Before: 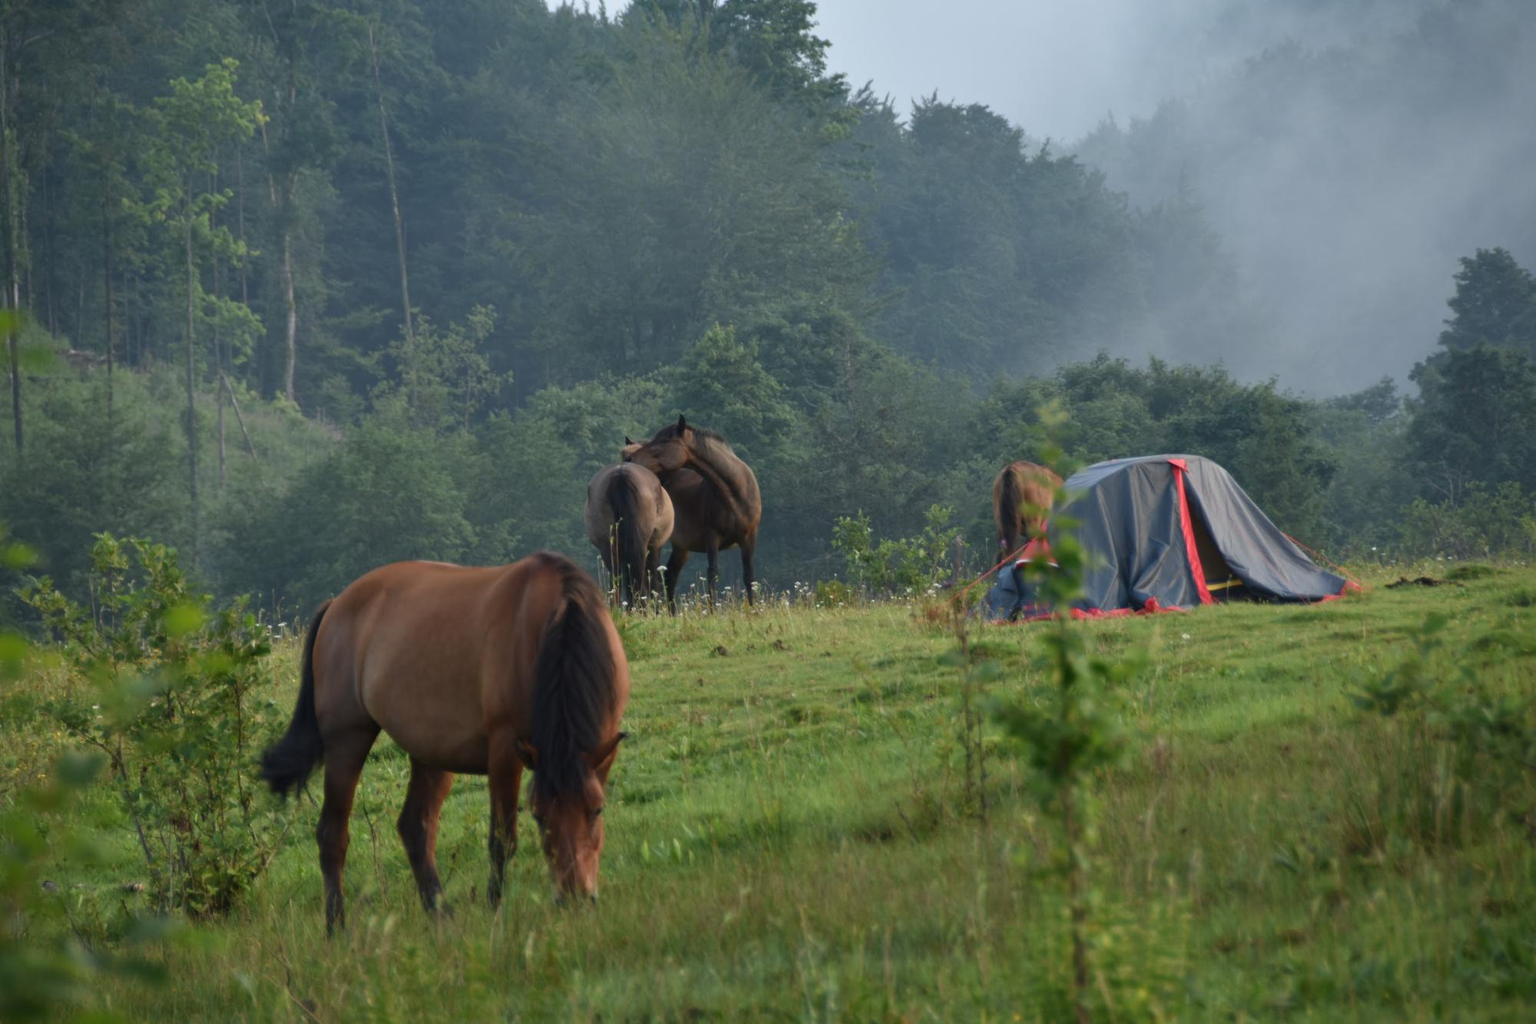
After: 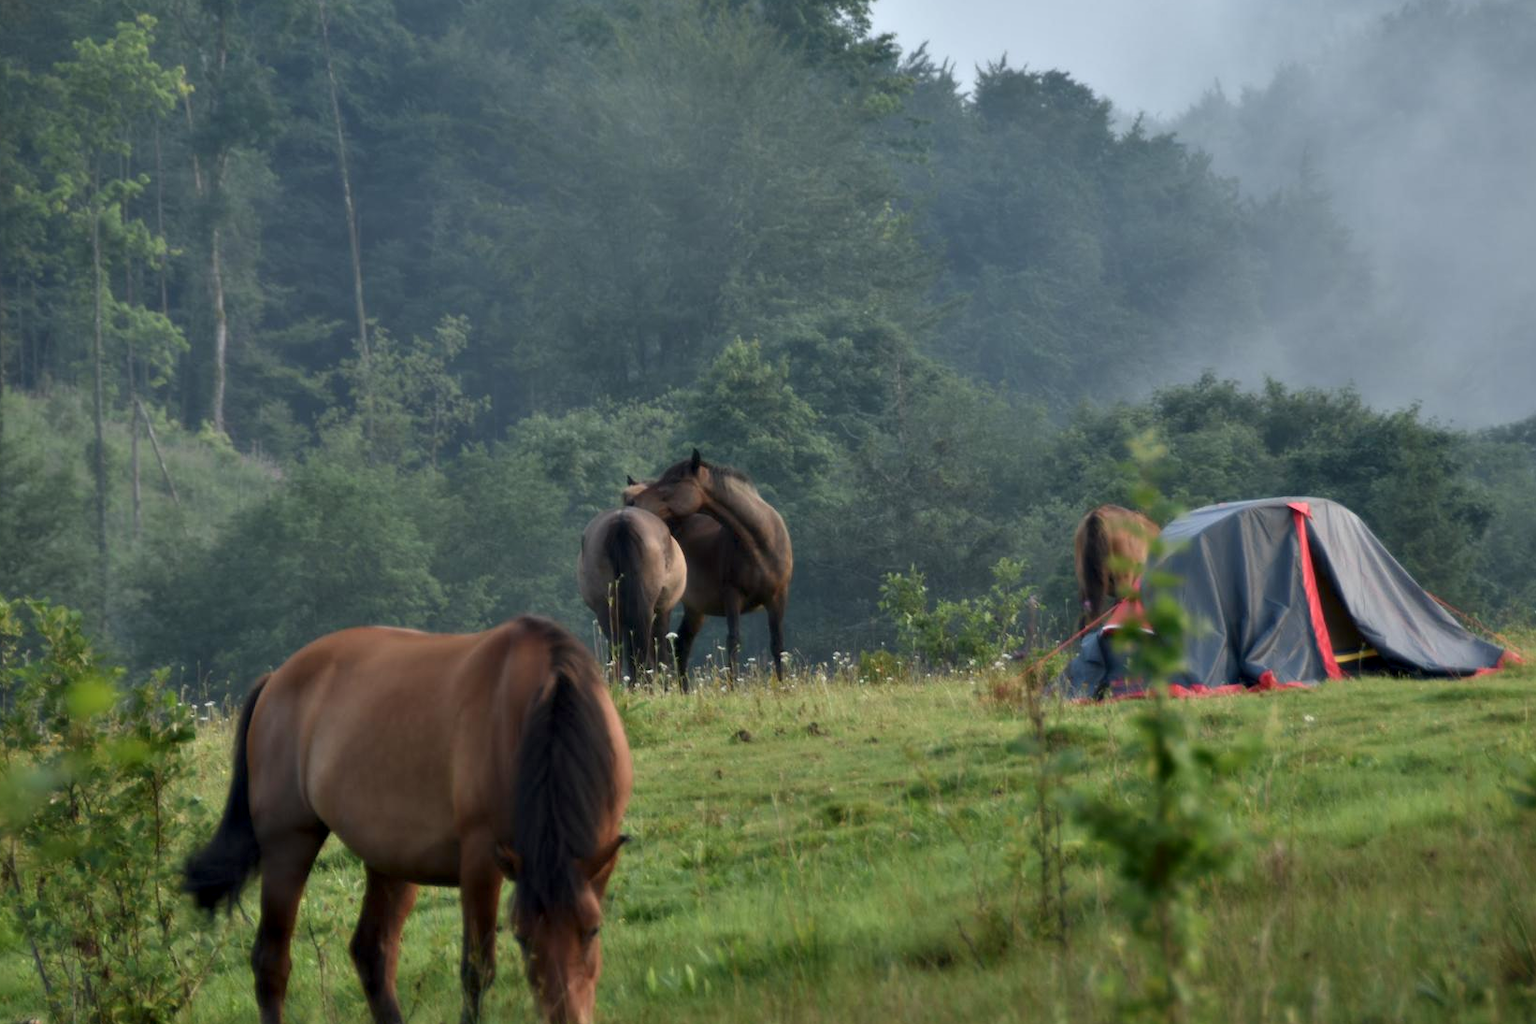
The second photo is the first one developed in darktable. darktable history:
contrast equalizer: y [[0.514, 0.573, 0.581, 0.508, 0.5, 0.5], [0.5 ×6], [0.5 ×6], [0 ×6], [0 ×6]]
crop and rotate: left 7.196%, top 4.574%, right 10.605%, bottom 13.178%
